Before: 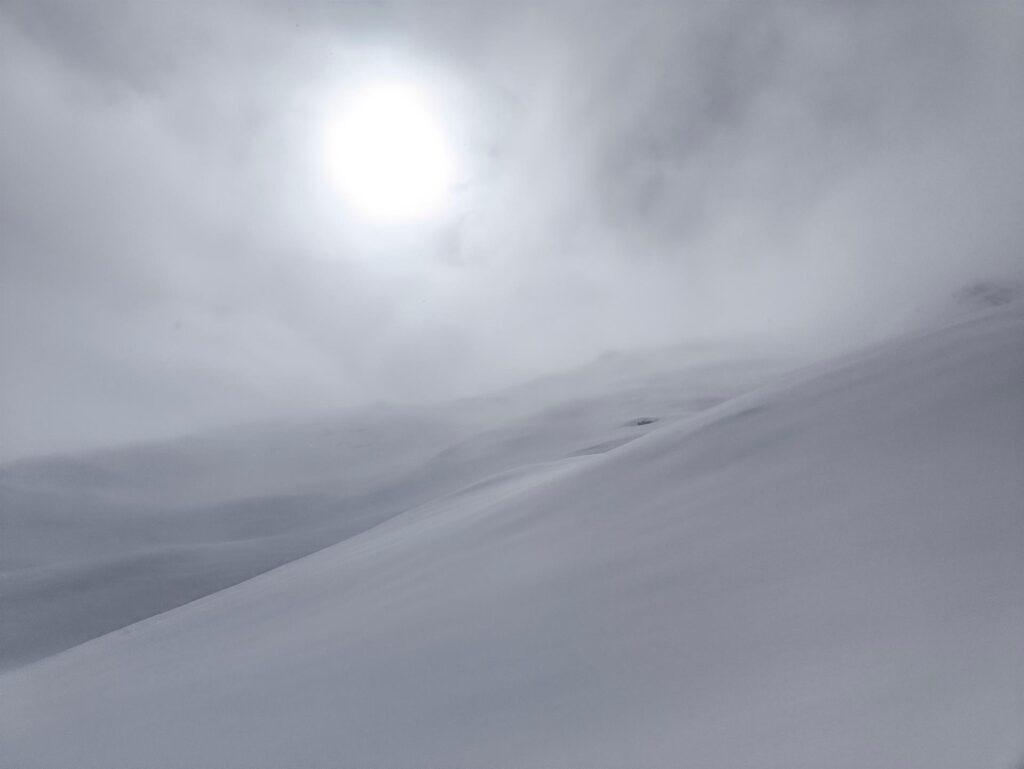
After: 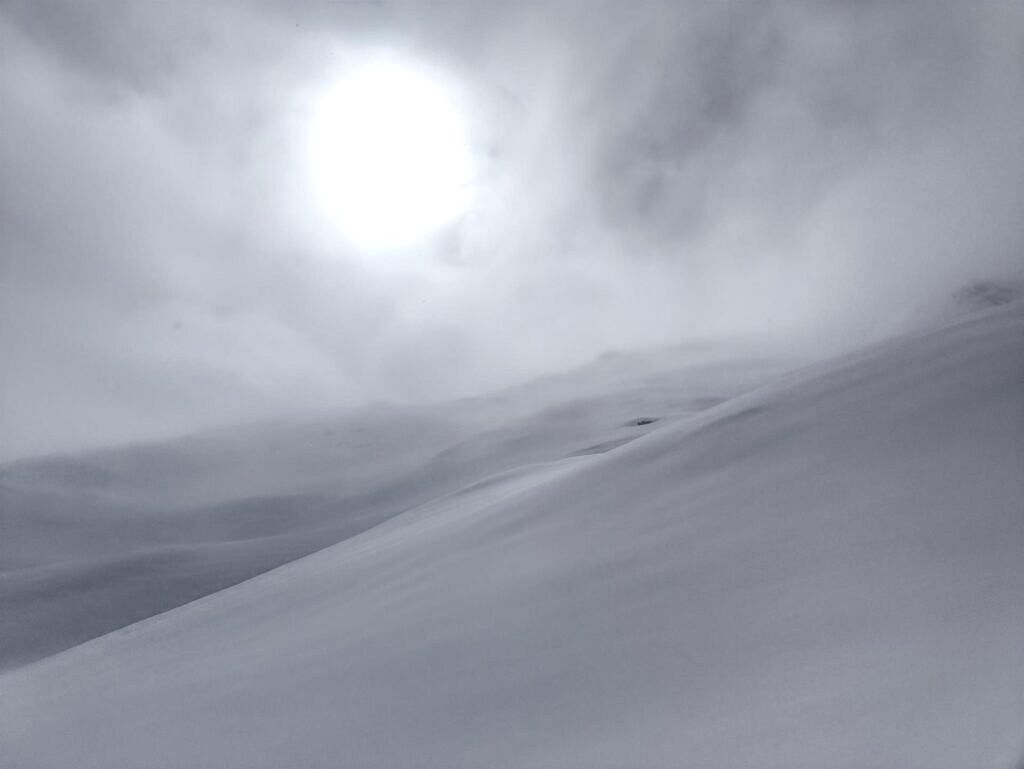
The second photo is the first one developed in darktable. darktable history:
local contrast: highlights 28%, detail 150%
